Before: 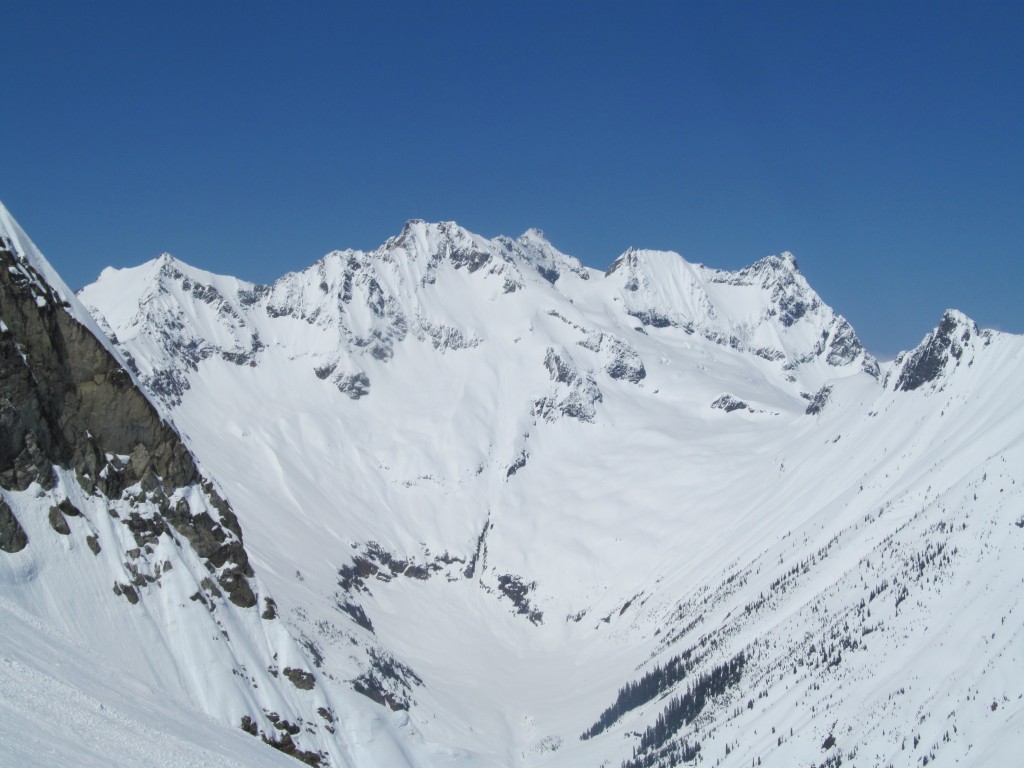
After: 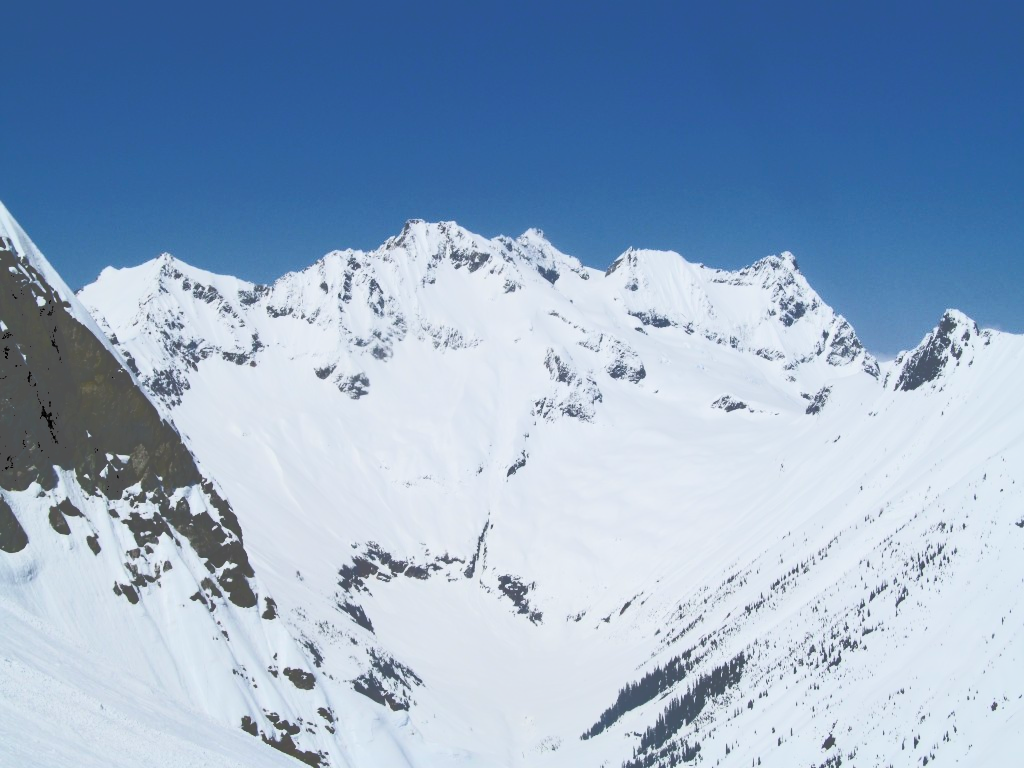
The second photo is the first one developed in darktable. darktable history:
filmic rgb: black relative exposure -8.67 EV, white relative exposure 2.69 EV, threshold 3.04 EV, target black luminance 0%, target white luminance 99.911%, hardness 6.27, latitude 75.63%, contrast 1.318, highlights saturation mix -5.03%, enable highlight reconstruction true
tone equalizer: -7 EV 0.188 EV, -6 EV 0.093 EV, -5 EV 0.11 EV, -4 EV 0.039 EV, -2 EV -0.031 EV, -1 EV -0.036 EV, +0 EV -0.082 EV
color balance rgb: highlights gain › chroma 0.146%, highlights gain › hue 332.88°, global offset › luminance -0.511%, perceptual saturation grading › global saturation 10.242%, global vibrance 14.973%
tone curve: curves: ch0 [(0, 0) (0.003, 0.331) (0.011, 0.333) (0.025, 0.333) (0.044, 0.334) (0.069, 0.335) (0.1, 0.338) (0.136, 0.342) (0.177, 0.347) (0.224, 0.352) (0.277, 0.359) (0.335, 0.39) (0.399, 0.434) (0.468, 0.509) (0.543, 0.615) (0.623, 0.731) (0.709, 0.814) (0.801, 0.88) (0.898, 0.921) (1, 1)], color space Lab, independent channels, preserve colors none
